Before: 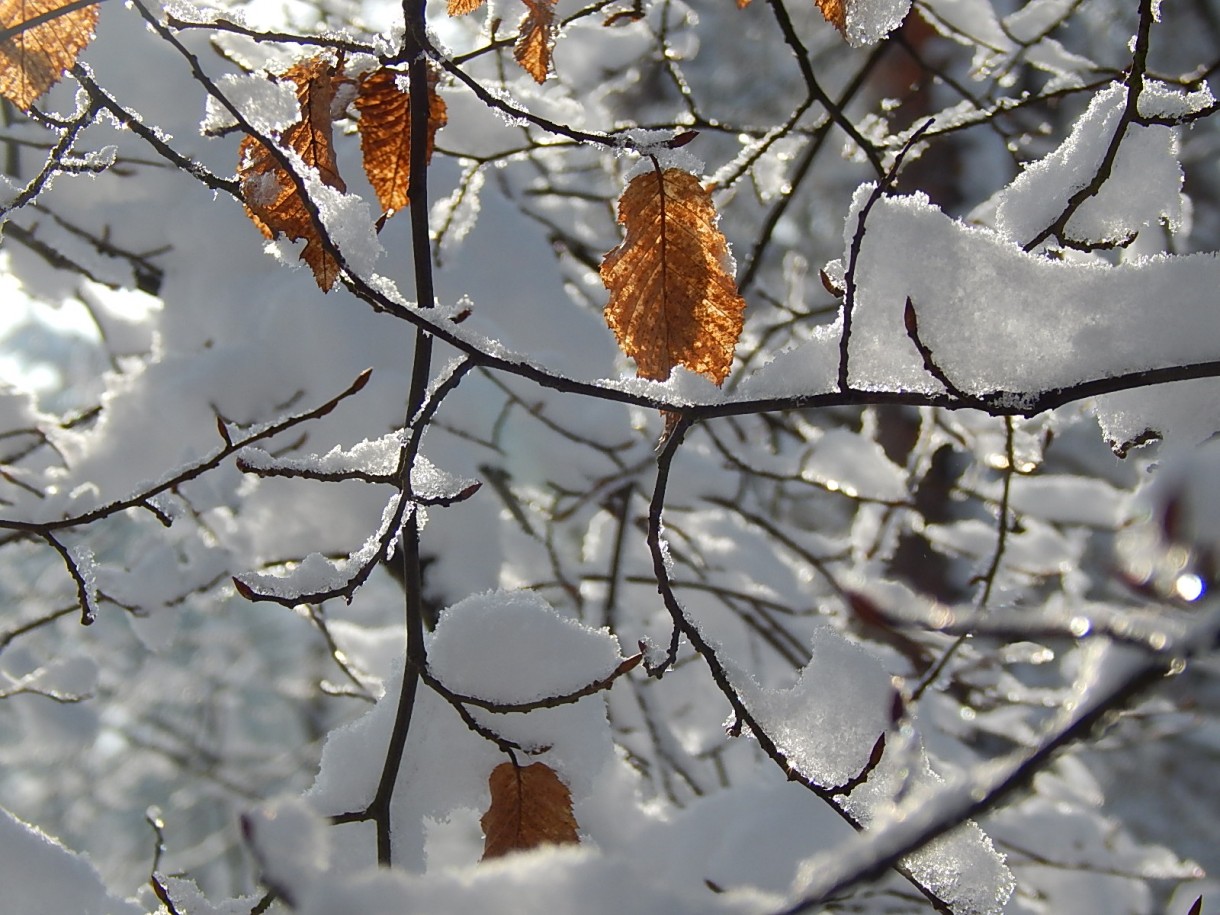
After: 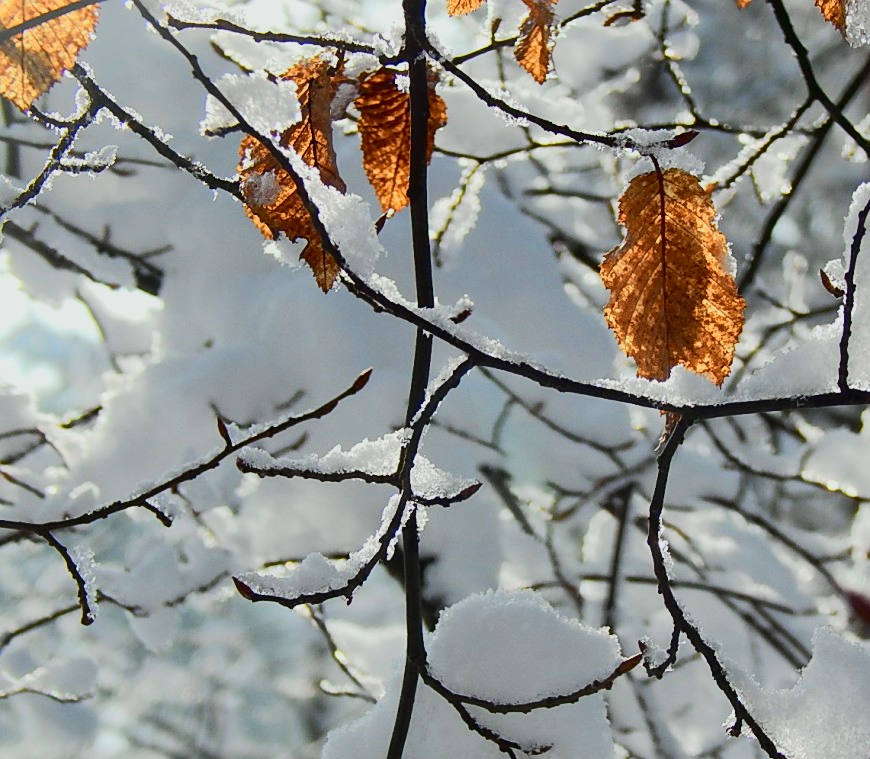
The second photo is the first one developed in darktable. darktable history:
tone curve: curves: ch0 [(0, 0.017) (0.091, 0.046) (0.298, 0.287) (0.439, 0.482) (0.64, 0.729) (0.785, 0.817) (0.995, 0.917)]; ch1 [(0, 0) (0.384, 0.365) (0.463, 0.447) (0.486, 0.474) (0.503, 0.497) (0.526, 0.52) (0.555, 0.564) (0.578, 0.595) (0.638, 0.644) (0.766, 0.773) (1, 1)]; ch2 [(0, 0) (0.374, 0.344) (0.449, 0.434) (0.501, 0.501) (0.528, 0.519) (0.569, 0.589) (0.61, 0.646) (0.666, 0.688) (1, 1)], color space Lab, independent channels, preserve colors none
crop: right 28.655%, bottom 16.505%
